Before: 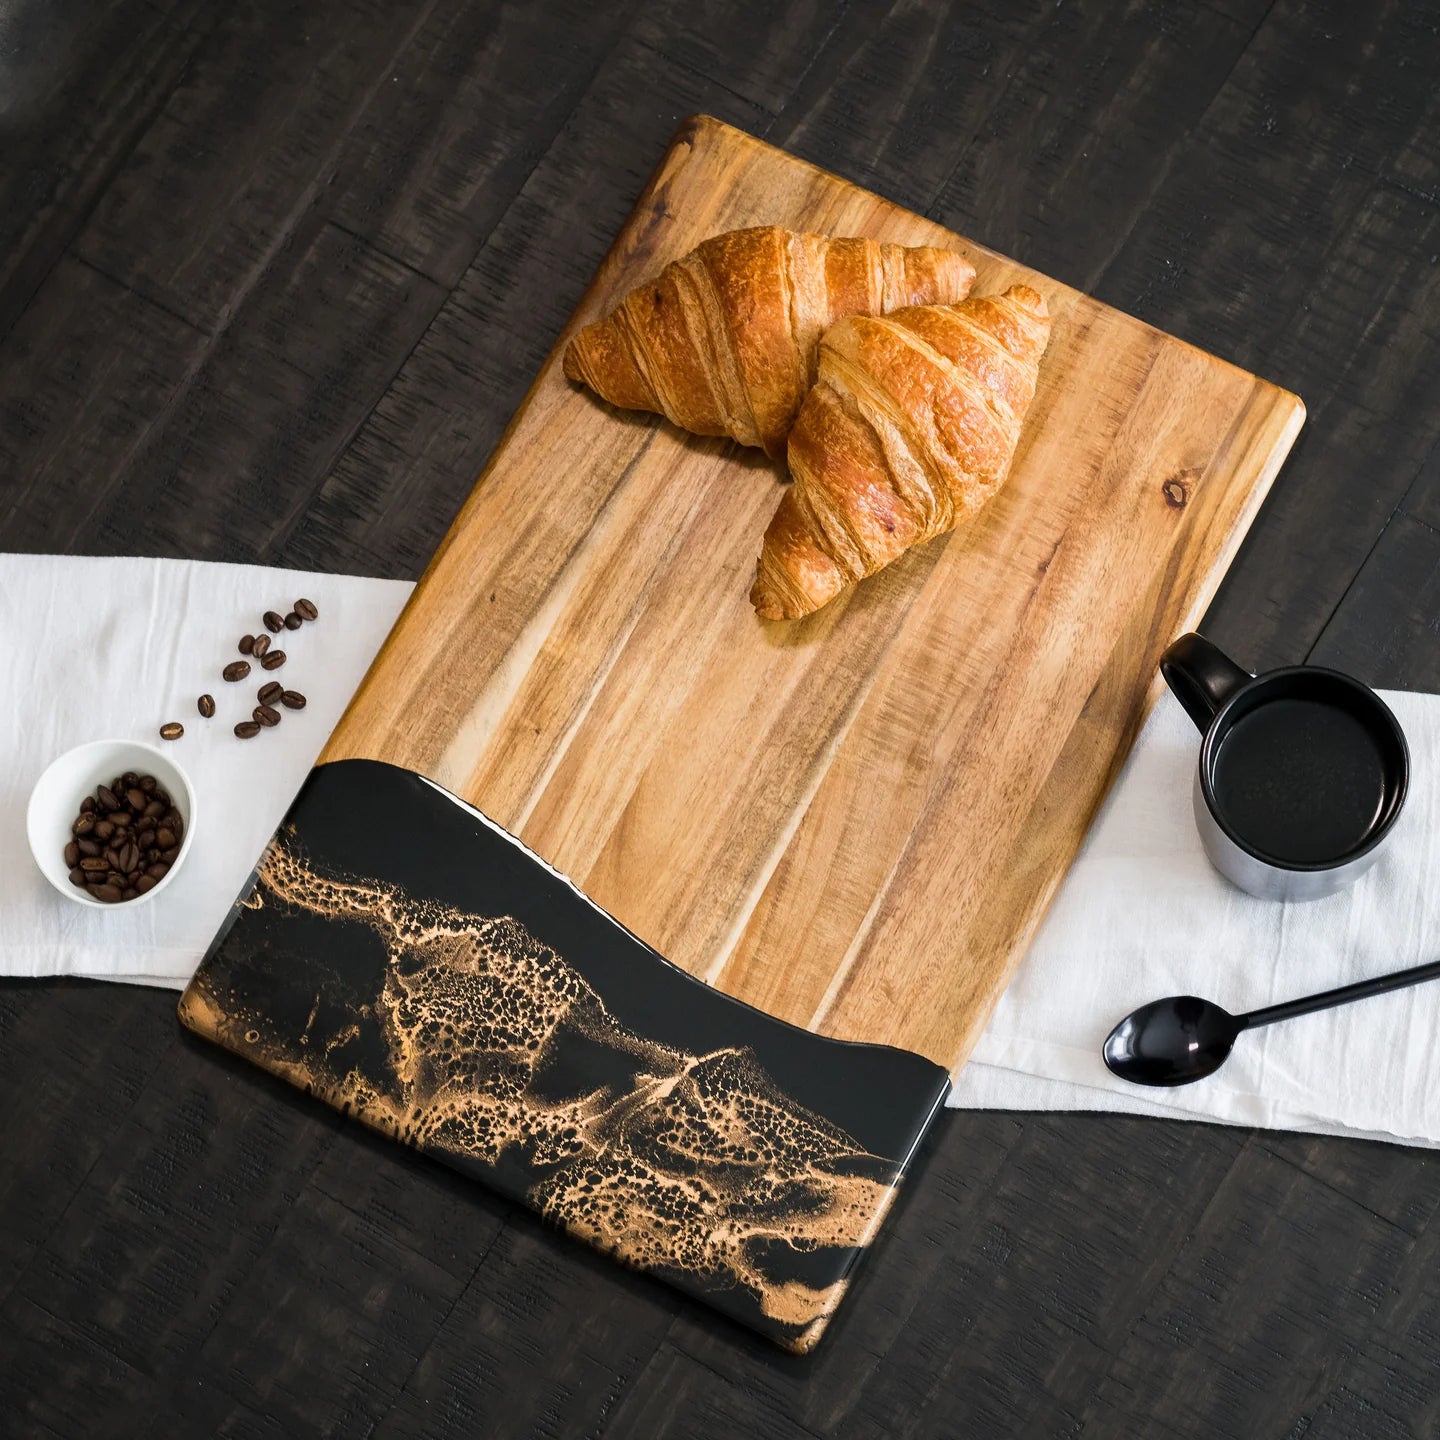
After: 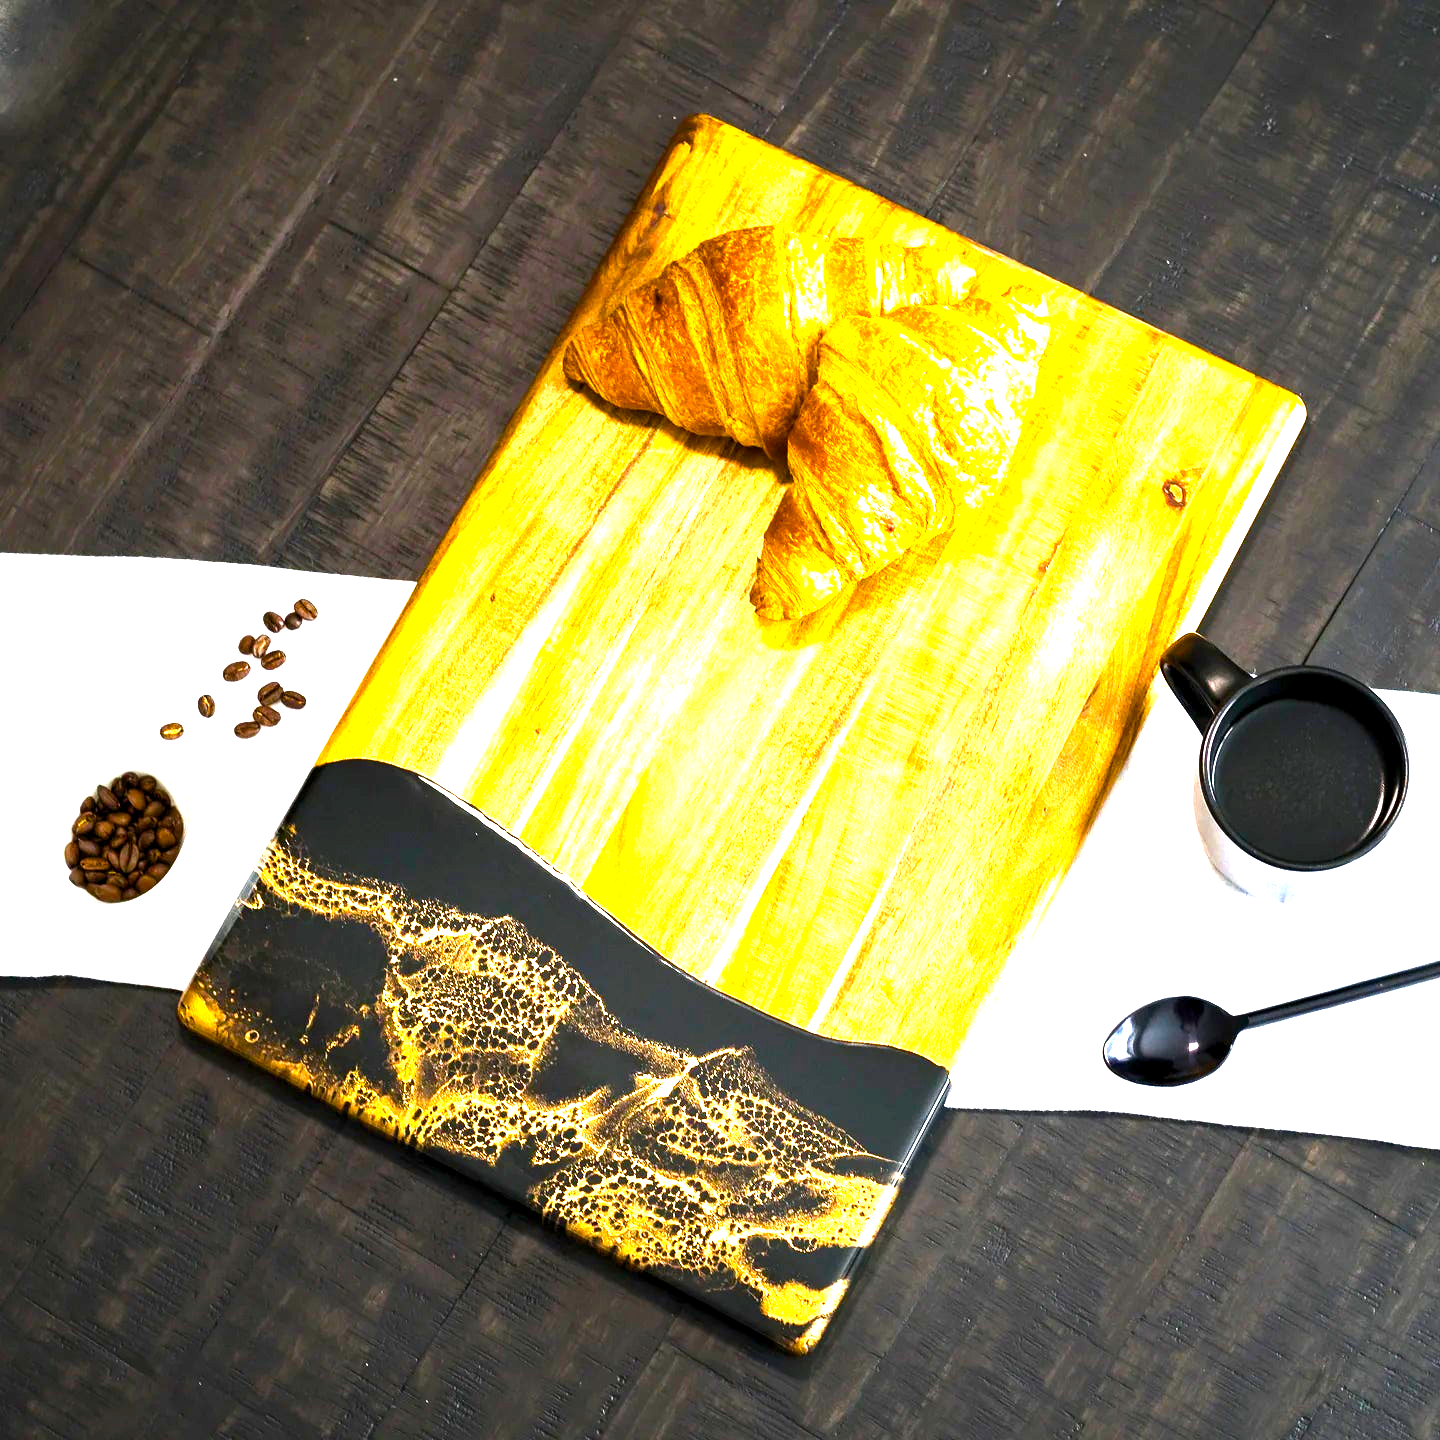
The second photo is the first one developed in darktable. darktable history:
exposure: black level correction 0.001, exposure 1.719 EV, compensate exposure bias true, compensate highlight preservation false
color balance rgb: linear chroma grading › global chroma 9%, perceptual saturation grading › global saturation 36%, perceptual saturation grading › shadows 35%, perceptual brilliance grading › global brilliance 15%, perceptual brilliance grading › shadows -35%, global vibrance 15%
